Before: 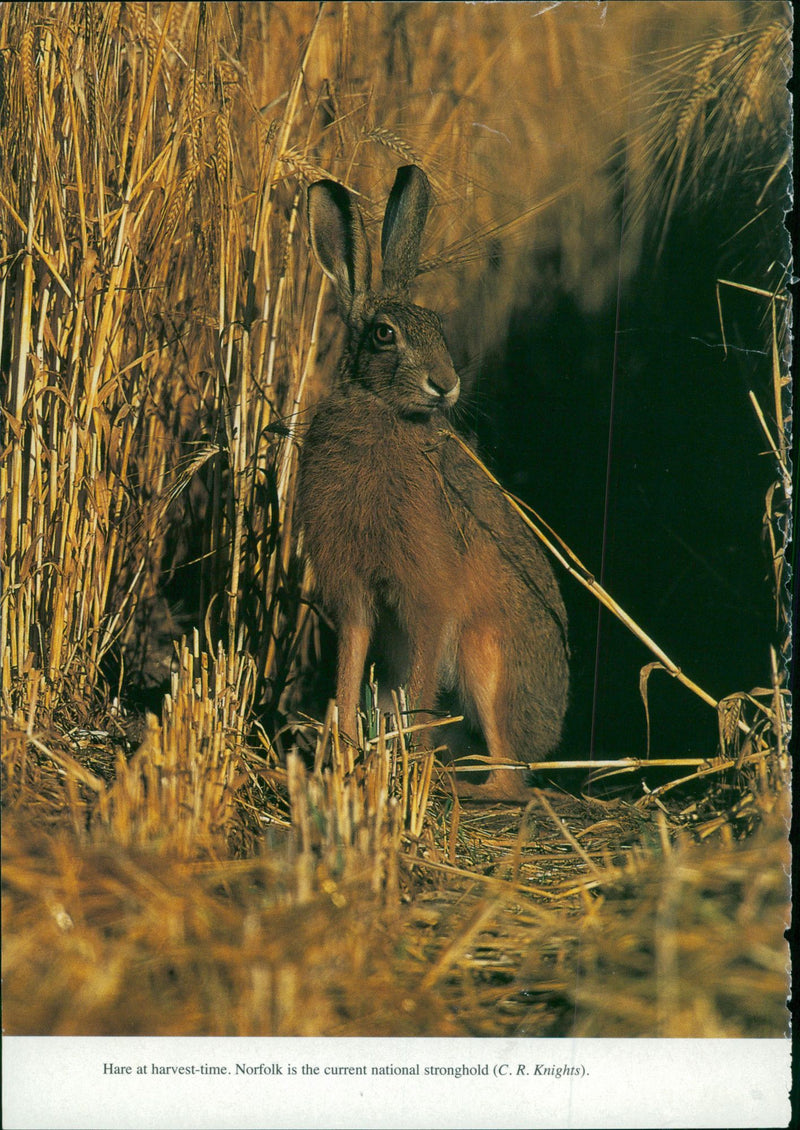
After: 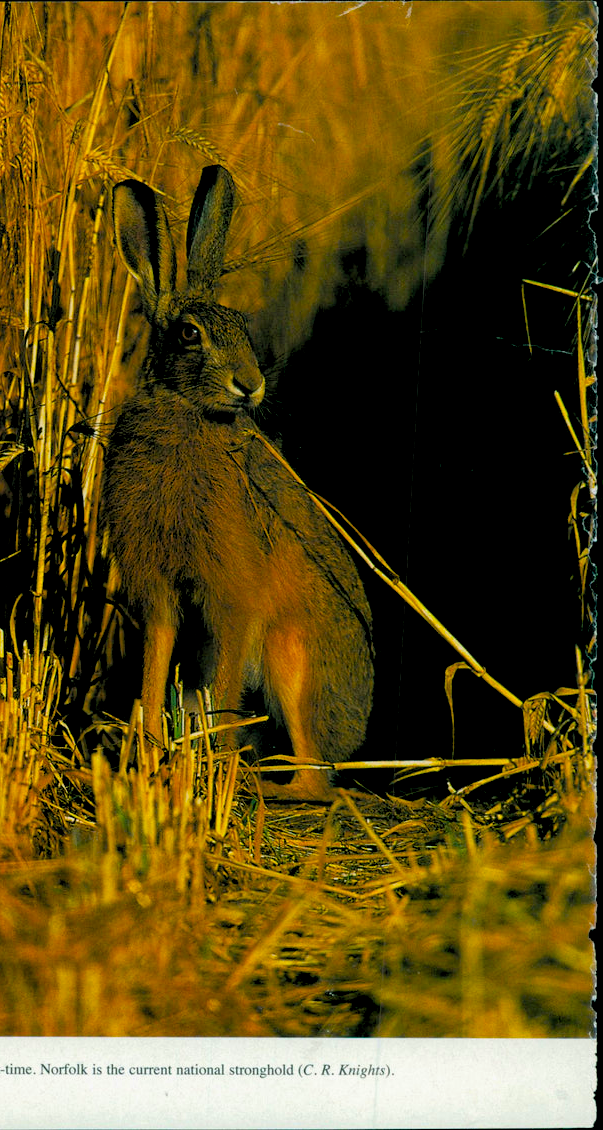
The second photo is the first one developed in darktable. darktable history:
crop and rotate: left 24.6%
rgb levels: levels [[0.034, 0.472, 0.904], [0, 0.5, 1], [0, 0.5, 1]]
color balance: input saturation 134.34%, contrast -10.04%, contrast fulcrum 19.67%, output saturation 133.51%
